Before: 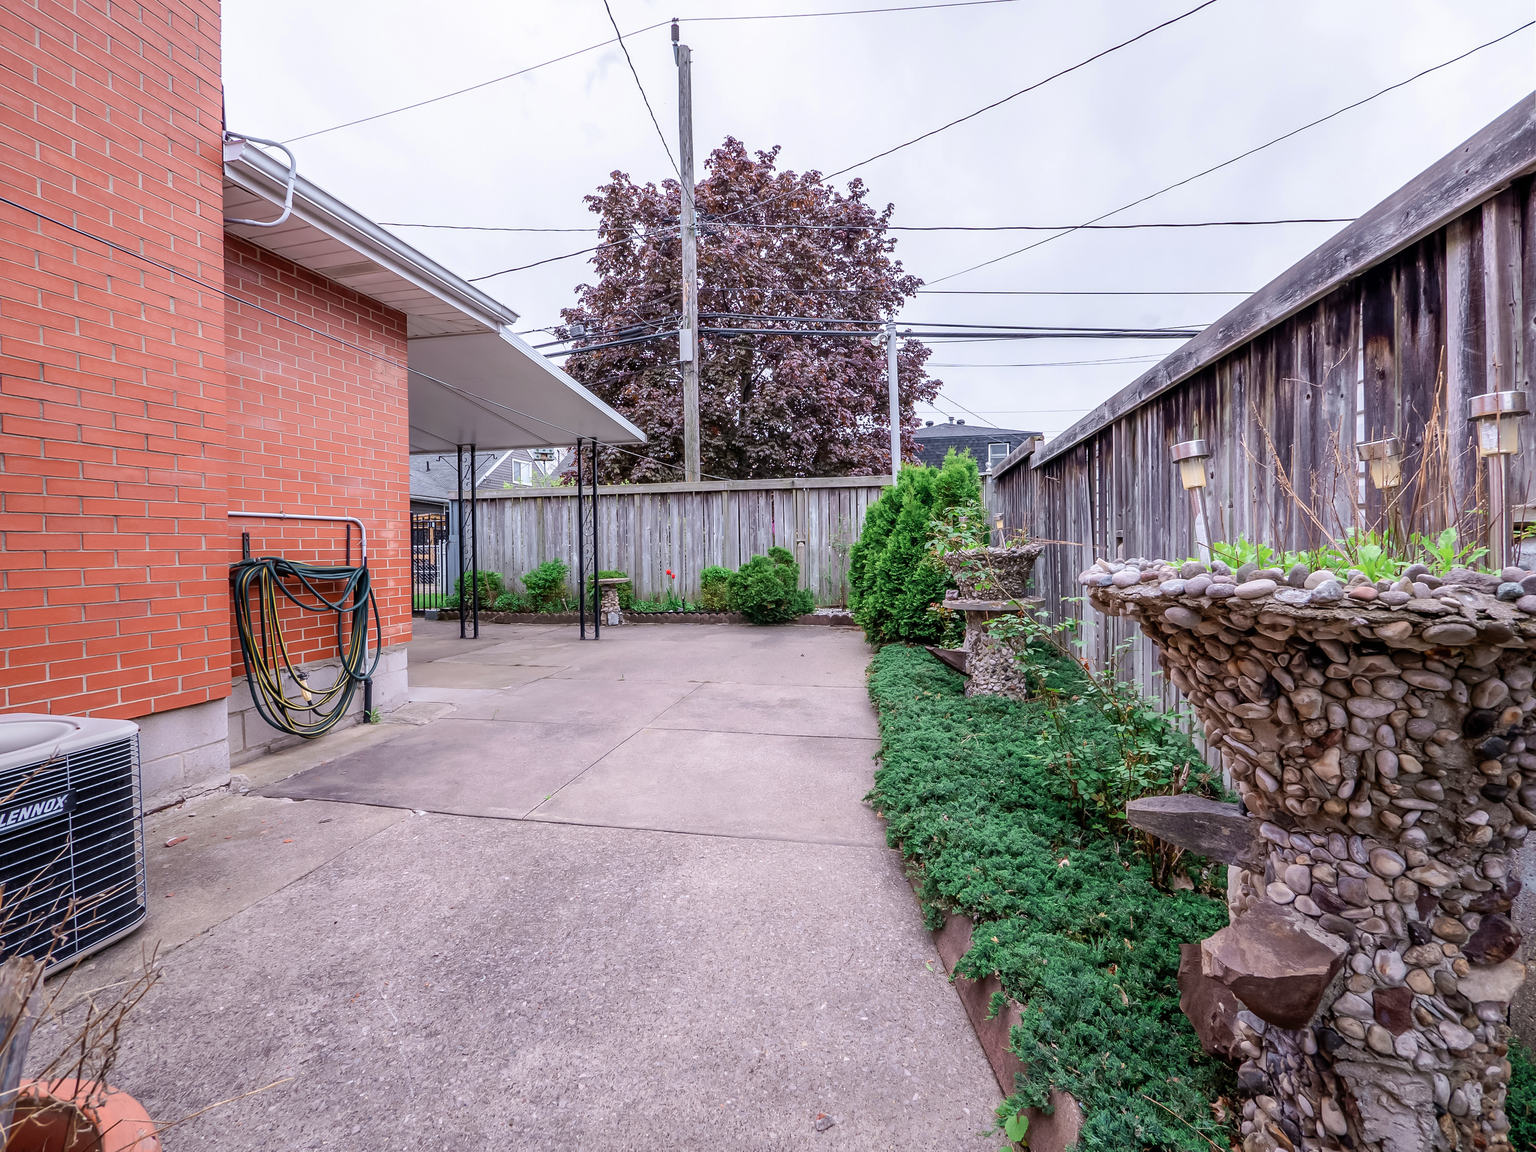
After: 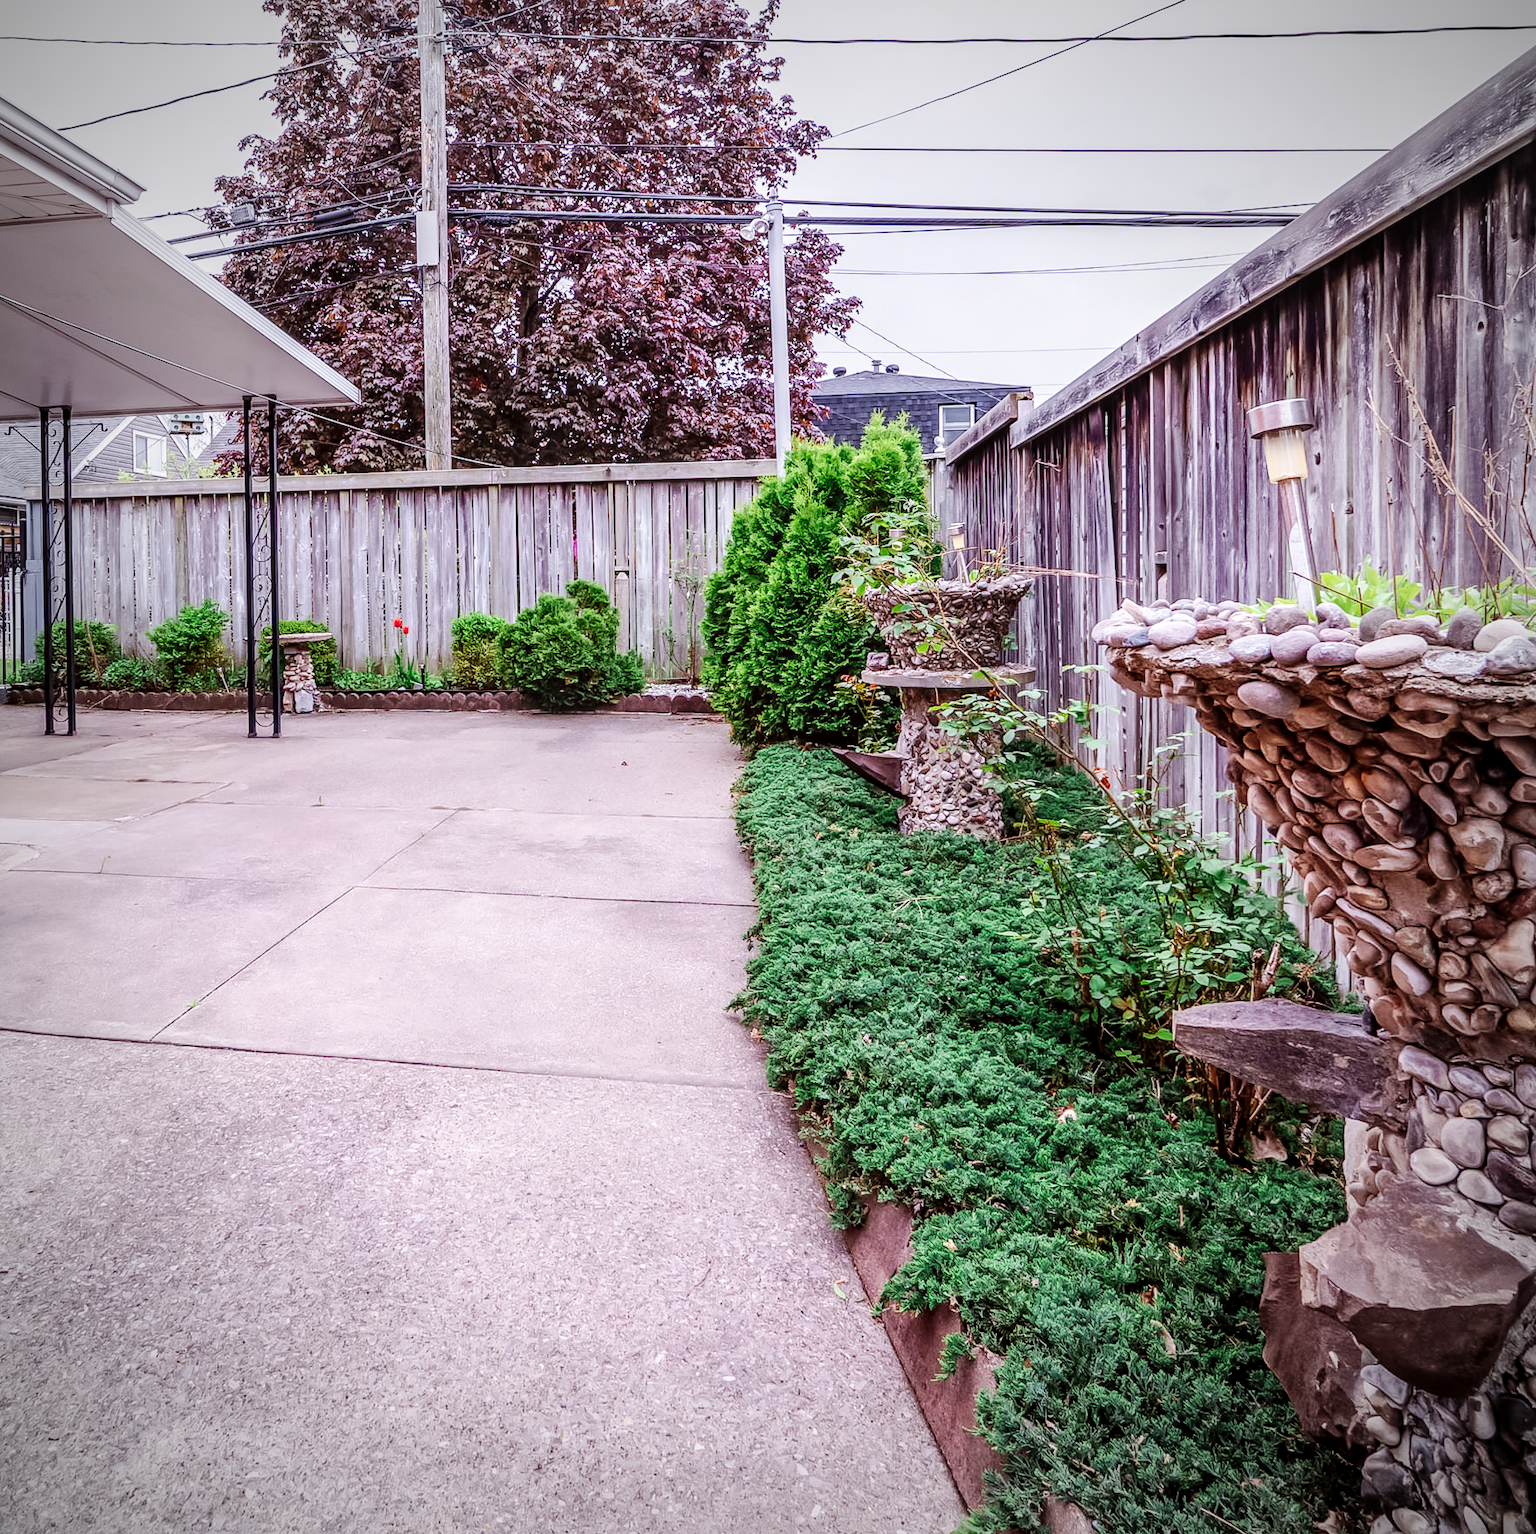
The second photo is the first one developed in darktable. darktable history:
local contrast: on, module defaults
exposure: exposure -0.048 EV, compensate highlight preservation false
crop and rotate: left 28.256%, top 17.734%, right 12.656%, bottom 3.573%
white balance: red 1.009, blue 1.027
color zones: curves: ch0 [(0, 0.5) (0.143, 0.5) (0.286, 0.5) (0.429, 0.495) (0.571, 0.437) (0.714, 0.44) (0.857, 0.496) (1, 0.5)]
base curve: curves: ch0 [(0, 0) (0.032, 0.025) (0.121, 0.166) (0.206, 0.329) (0.605, 0.79) (1, 1)], preserve colors none
vignetting: fall-off start 74.49%, fall-off radius 65.9%, brightness -0.628, saturation -0.68
color balance: mode lift, gamma, gain (sRGB), lift [1, 1.049, 1, 1]
